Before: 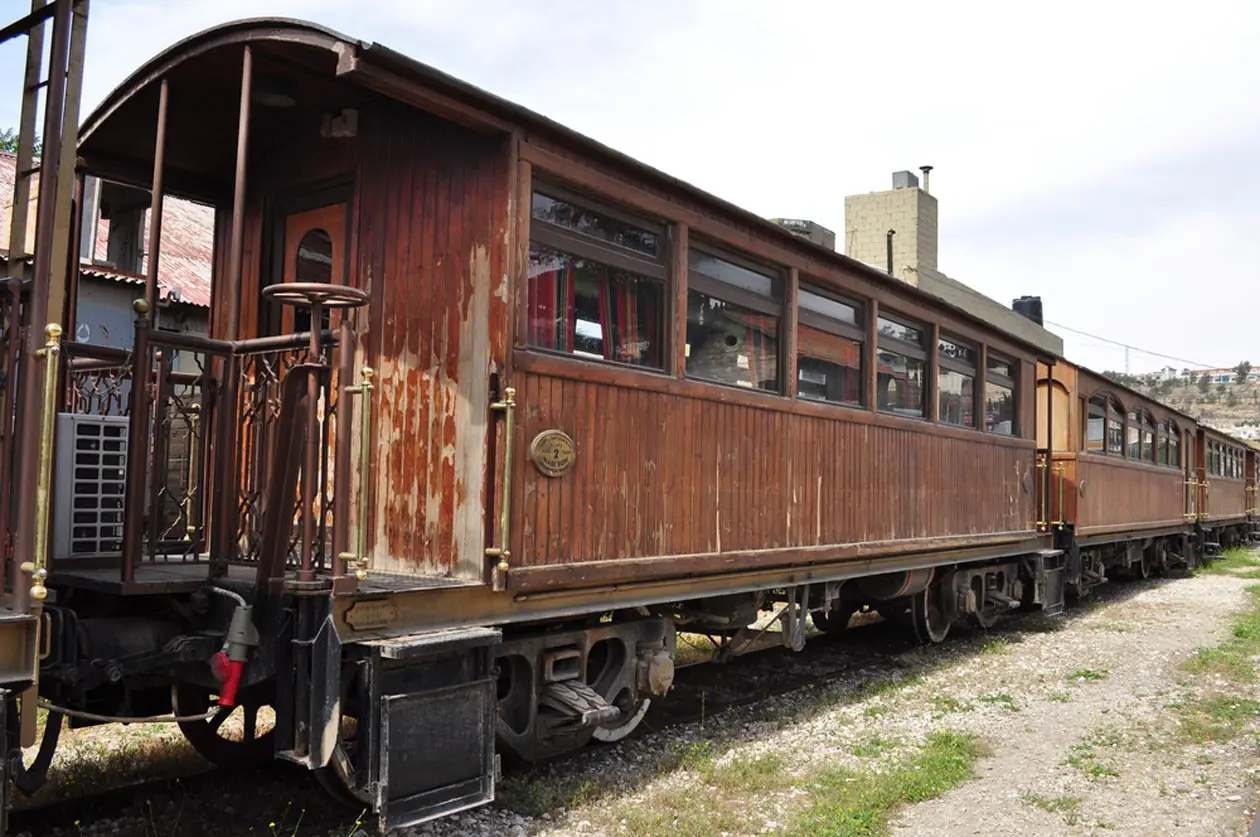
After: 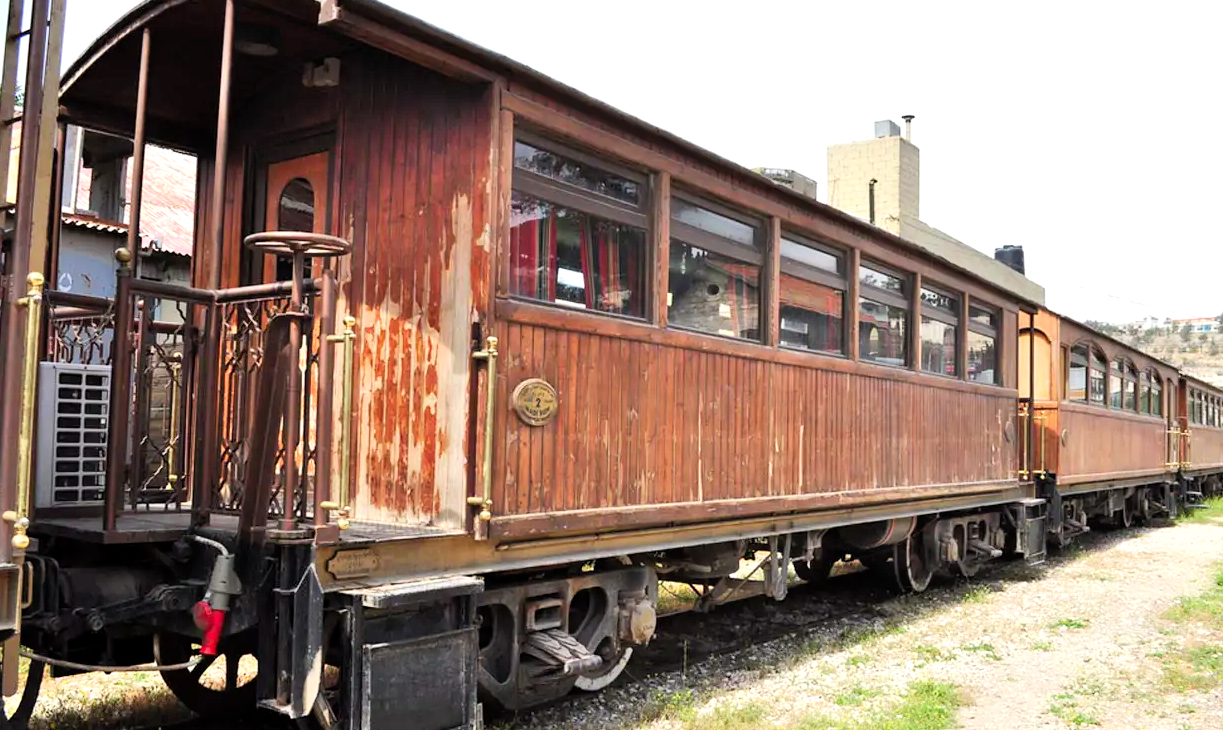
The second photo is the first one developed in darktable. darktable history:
exposure: black level correction 0.001, exposure 0.5 EV, compensate exposure bias true, compensate highlight preservation false
crop: left 1.507%, top 6.147%, right 1.379%, bottom 6.637%
tone equalizer: on, module defaults
tone curve: curves: ch0 [(0, 0) (0.004, 0.001) (0.133, 0.16) (0.325, 0.399) (0.475, 0.588) (0.832, 0.903) (1, 1)], color space Lab, linked channels, preserve colors none
